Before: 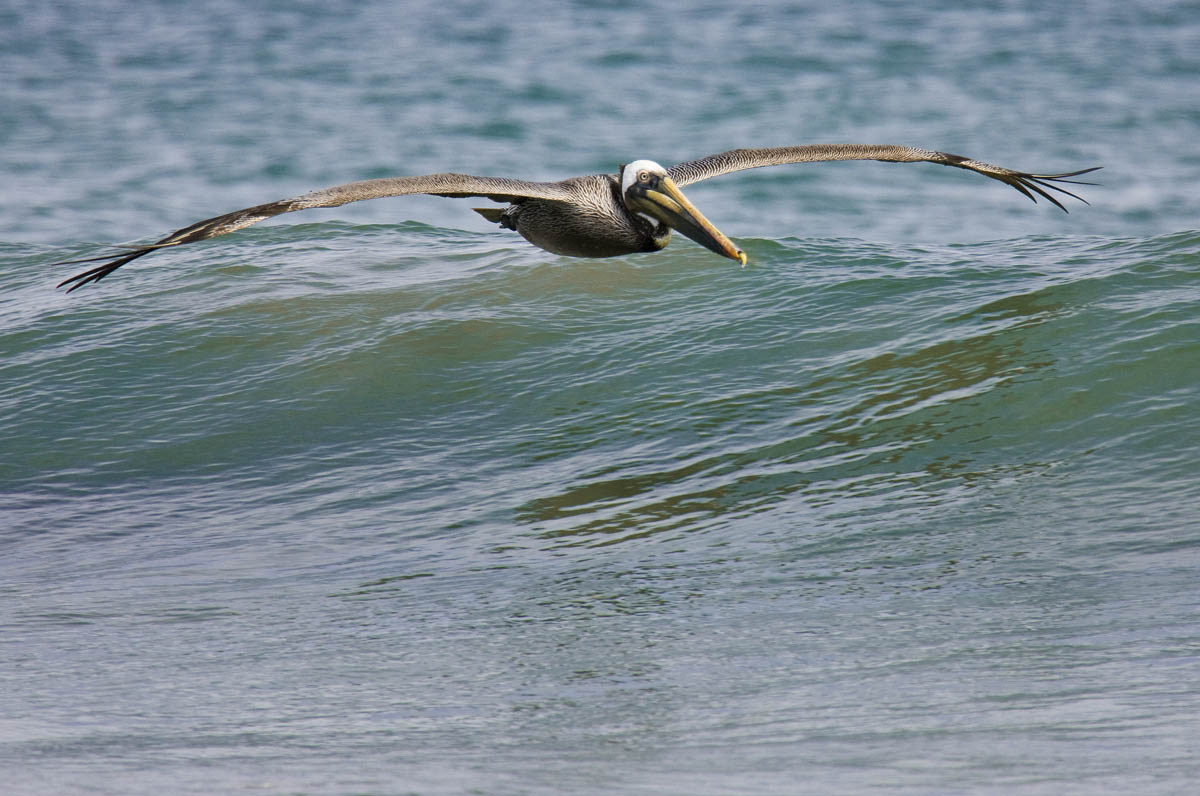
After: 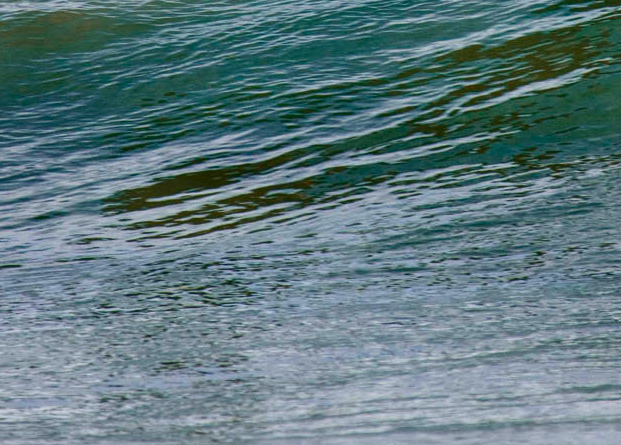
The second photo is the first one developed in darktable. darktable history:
exposure: exposure 0 EV, compensate highlight preservation false
contrast brightness saturation: contrast 0.19, brightness -0.11, saturation 0.21
crop: left 34.479%, top 38.822%, right 13.718%, bottom 5.172%
local contrast: on, module defaults
